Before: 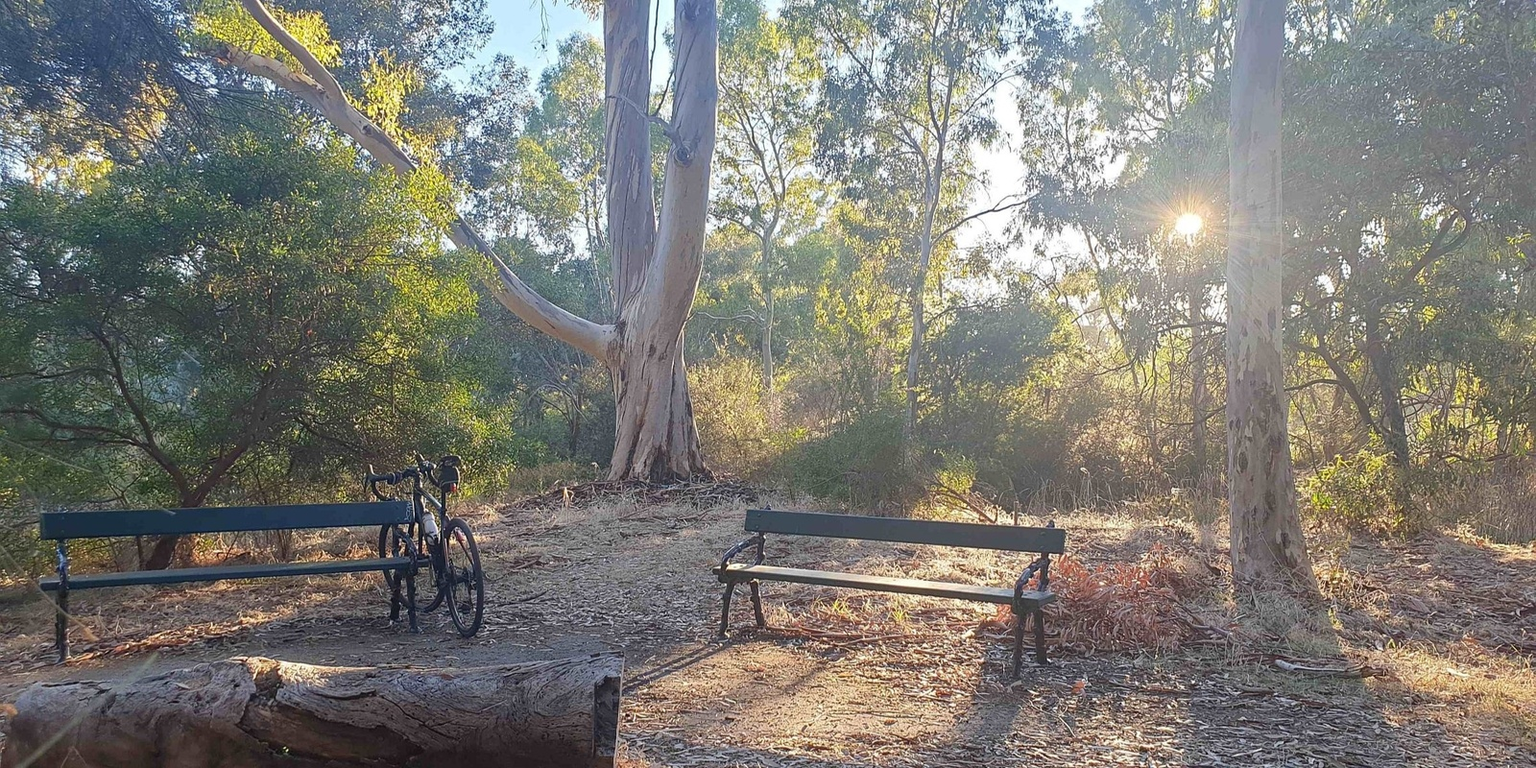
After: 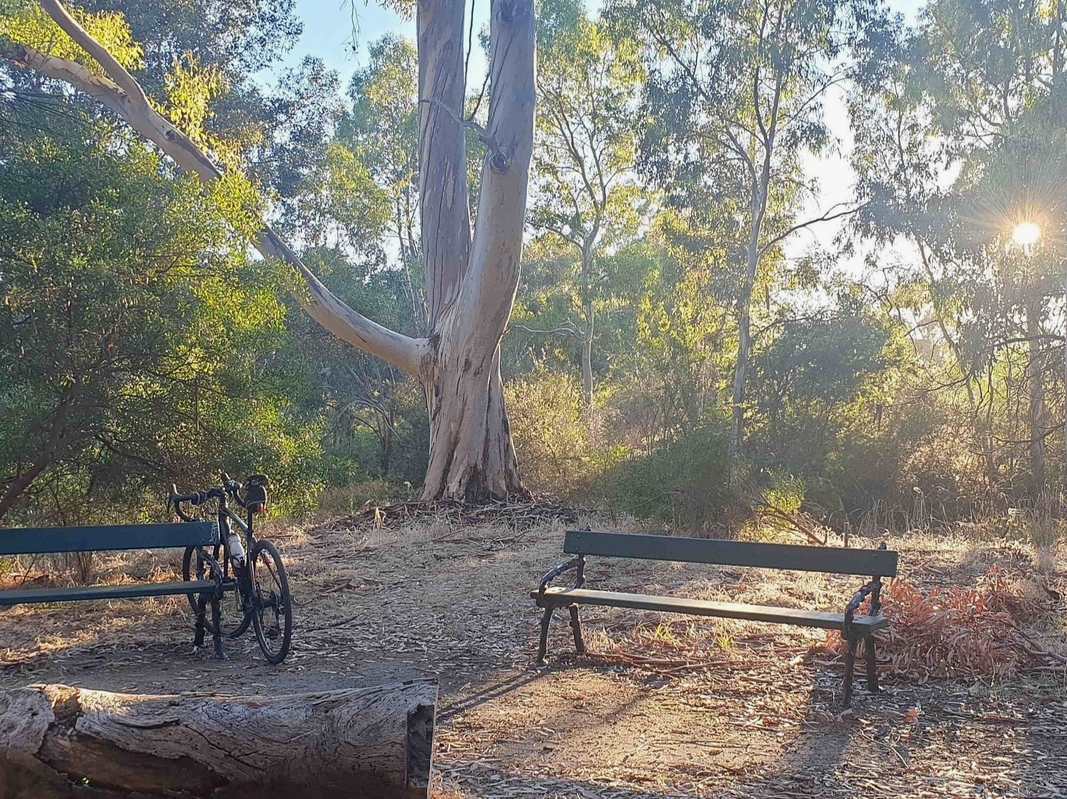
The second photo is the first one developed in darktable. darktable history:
crop and rotate: left 13.341%, right 19.958%
exposure: black level correction 0.002, exposure -0.101 EV, compensate exposure bias true, compensate highlight preservation false
shadows and highlights: shadows 36.3, highlights -27.45, highlights color adjustment 32.2%, soften with gaussian
